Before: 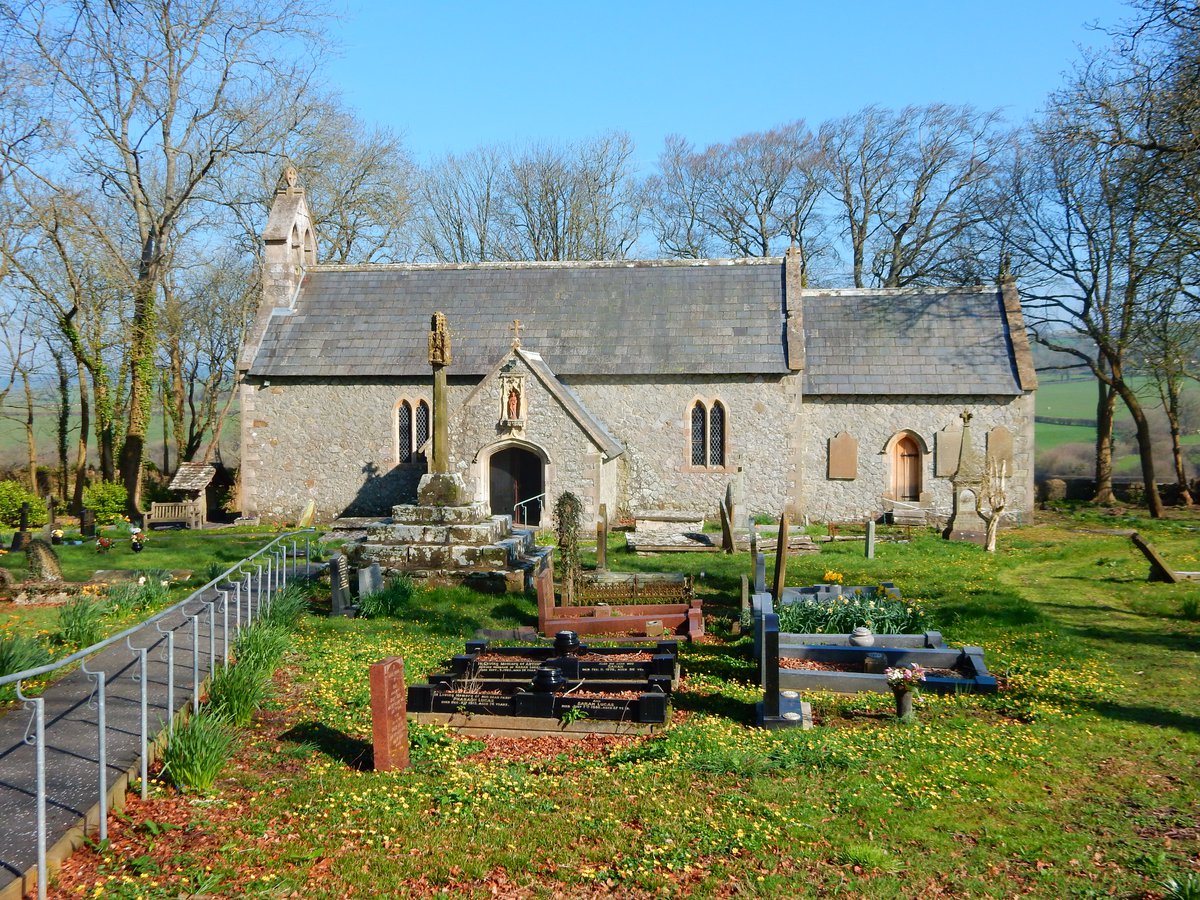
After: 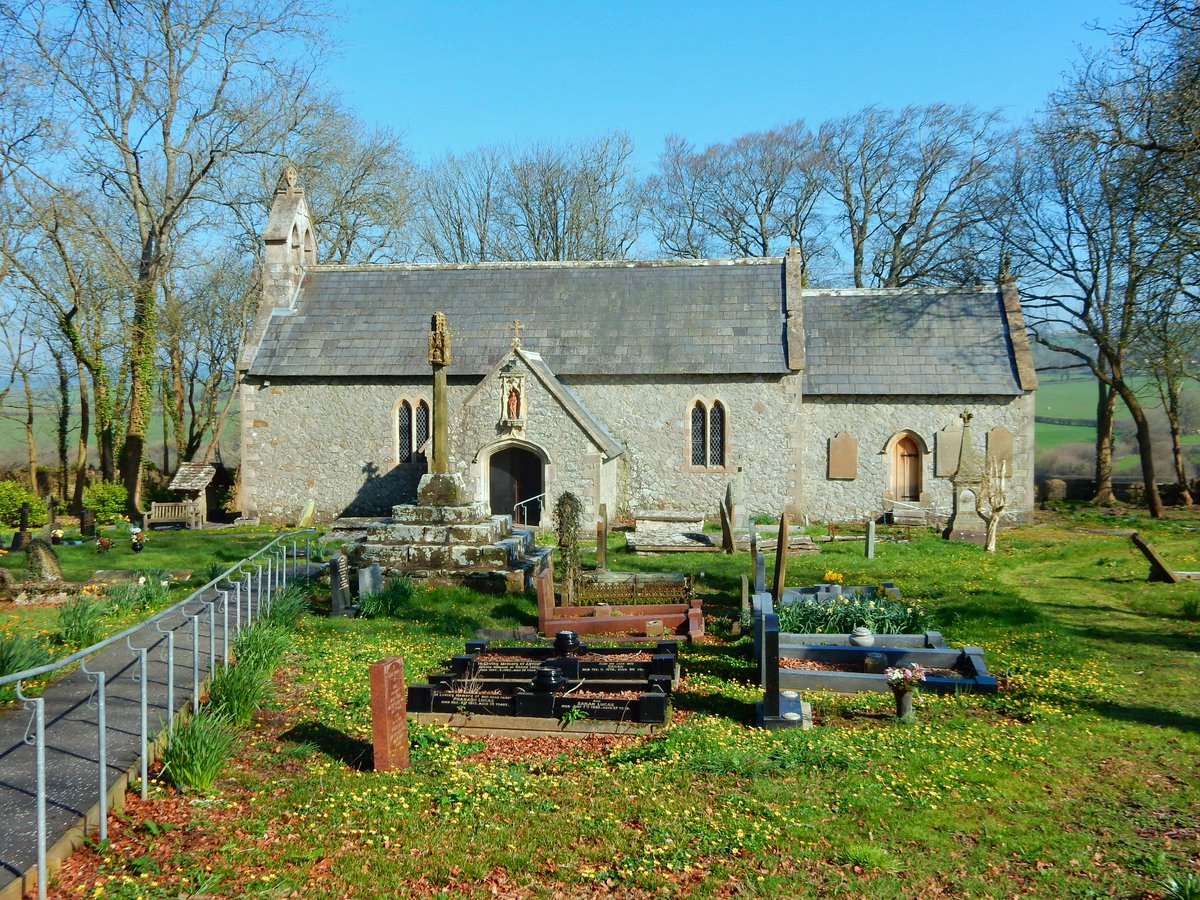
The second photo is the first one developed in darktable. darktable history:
color correction: highlights a* -6.32, highlights b* 0.569
shadows and highlights: shadows 20.86, highlights -36.31, soften with gaussian
